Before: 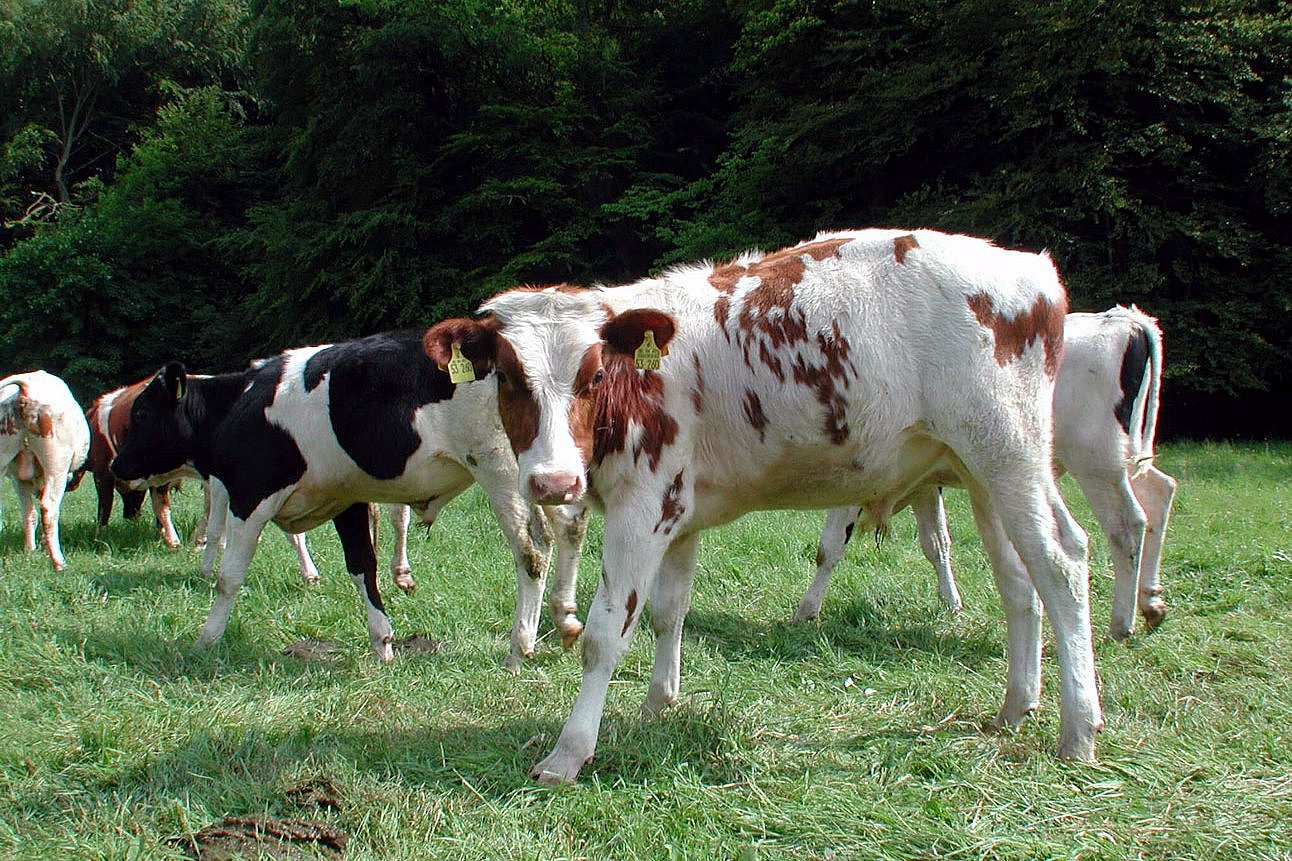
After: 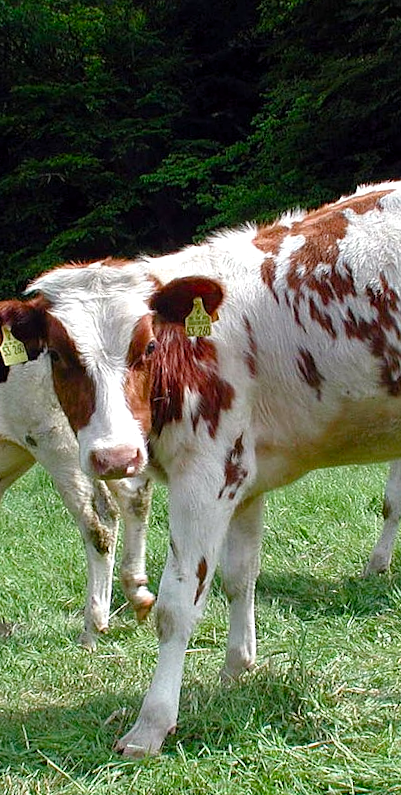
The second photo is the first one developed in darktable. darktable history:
rotate and perspective: rotation -4.57°, crop left 0.054, crop right 0.944, crop top 0.087, crop bottom 0.914
shadows and highlights: shadows -12.5, white point adjustment 4, highlights 28.33
crop: left 33.36%, right 33.36%
color balance rgb: perceptual saturation grading › global saturation 20%, perceptual saturation grading › highlights -25%, perceptual saturation grading › shadows 25%
